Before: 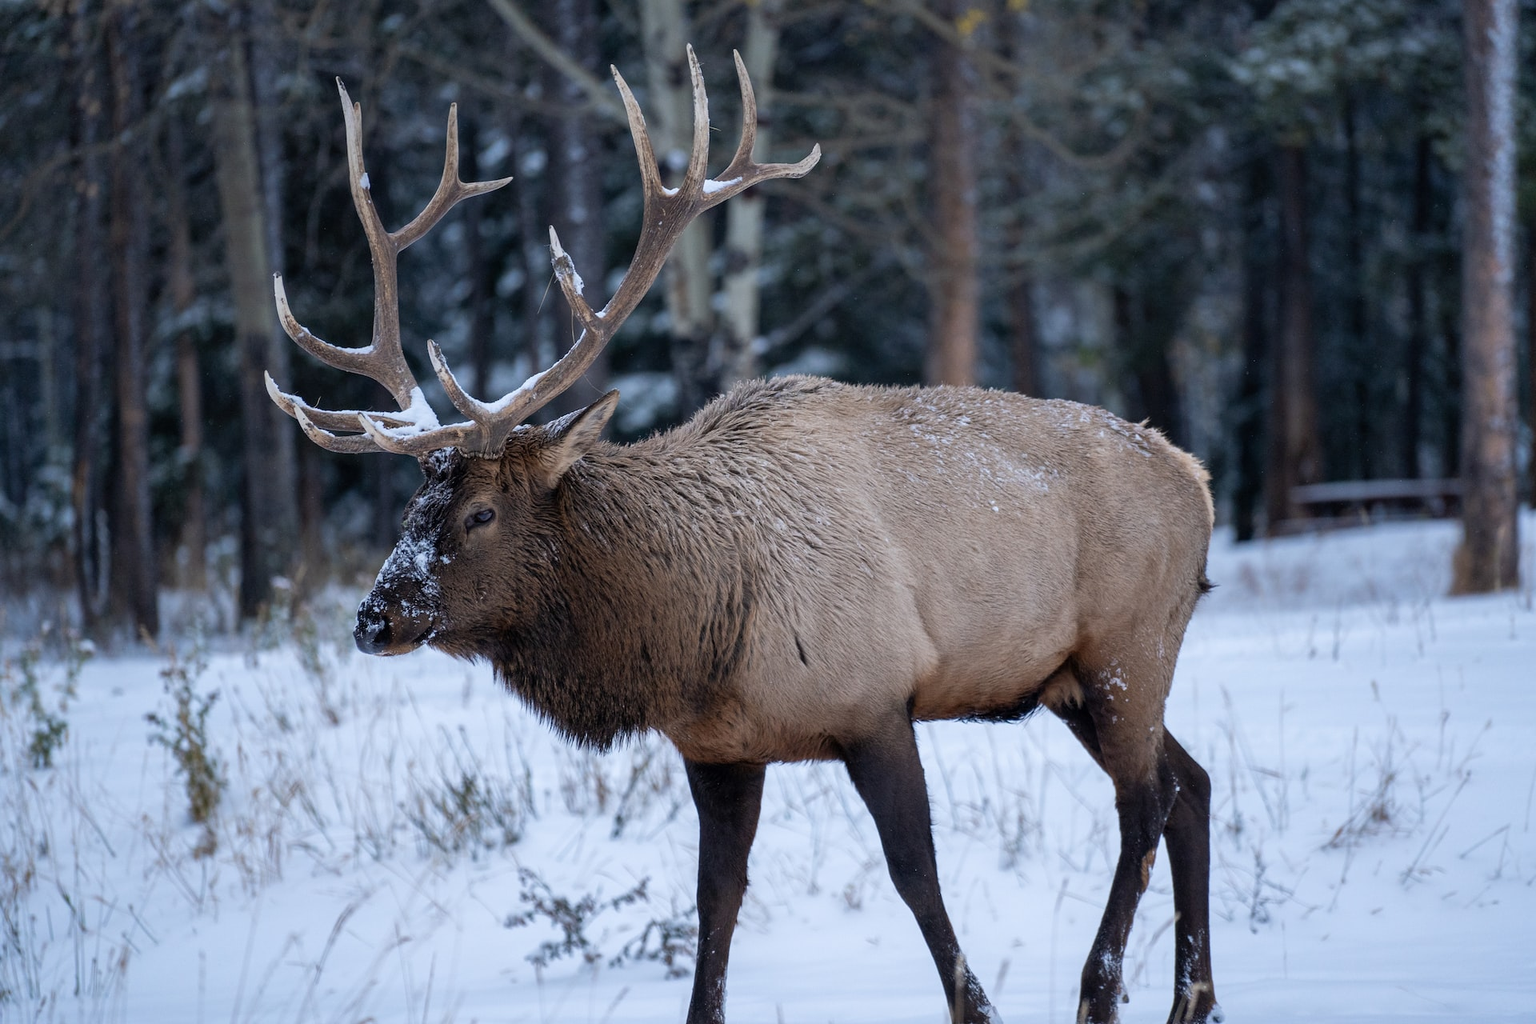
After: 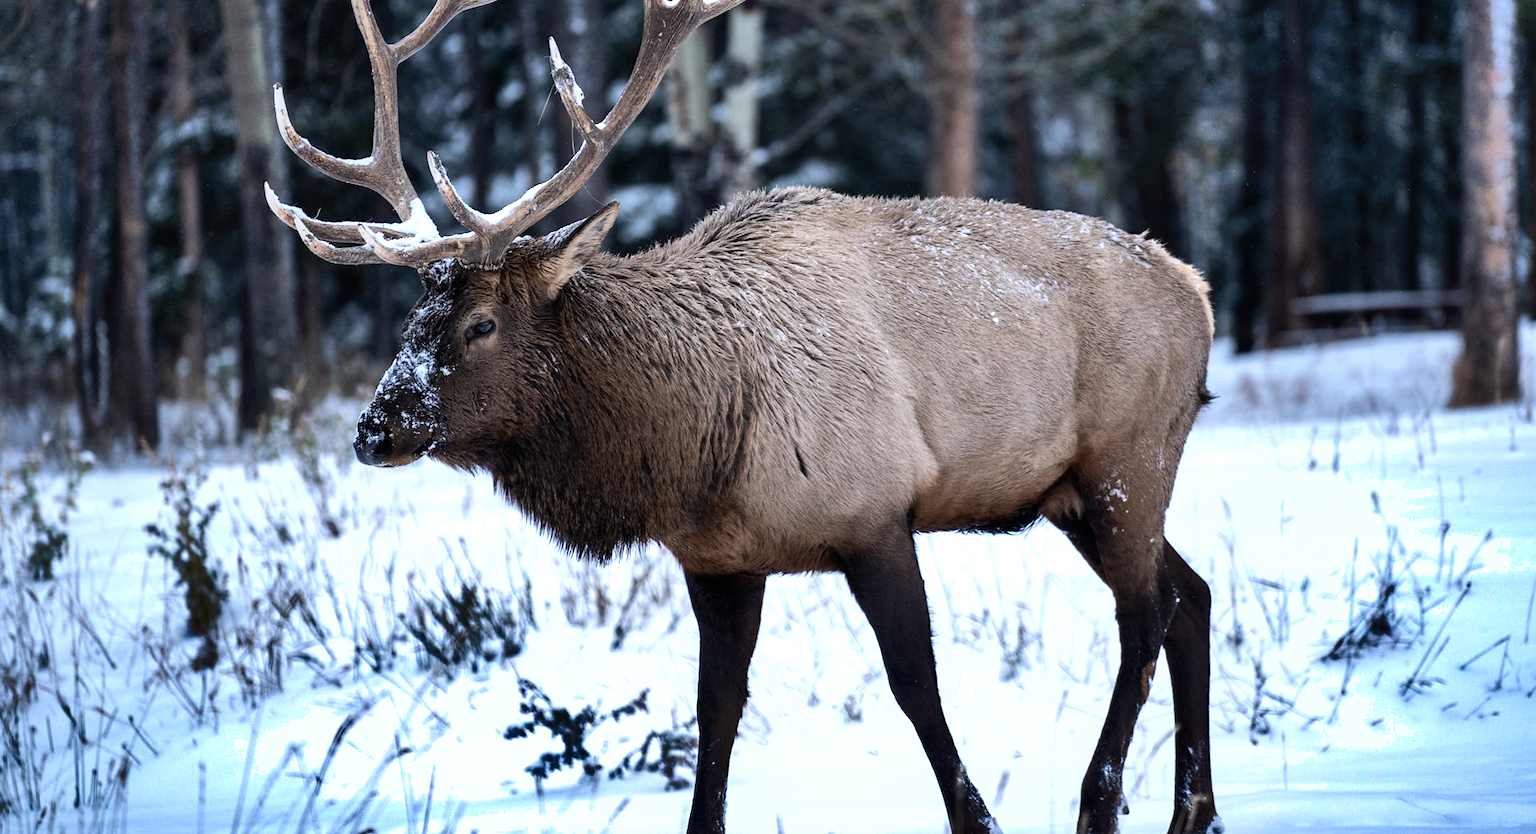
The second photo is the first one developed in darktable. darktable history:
crop and rotate: top 18.507%
tone equalizer: -8 EV -0.75 EV, -7 EV -0.7 EV, -6 EV -0.6 EV, -5 EV -0.4 EV, -3 EV 0.4 EV, -2 EV 0.6 EV, -1 EV 0.7 EV, +0 EV 0.75 EV, edges refinement/feathering 500, mask exposure compensation -1.57 EV, preserve details no
shadows and highlights: white point adjustment 0.1, highlights -70, soften with gaussian
